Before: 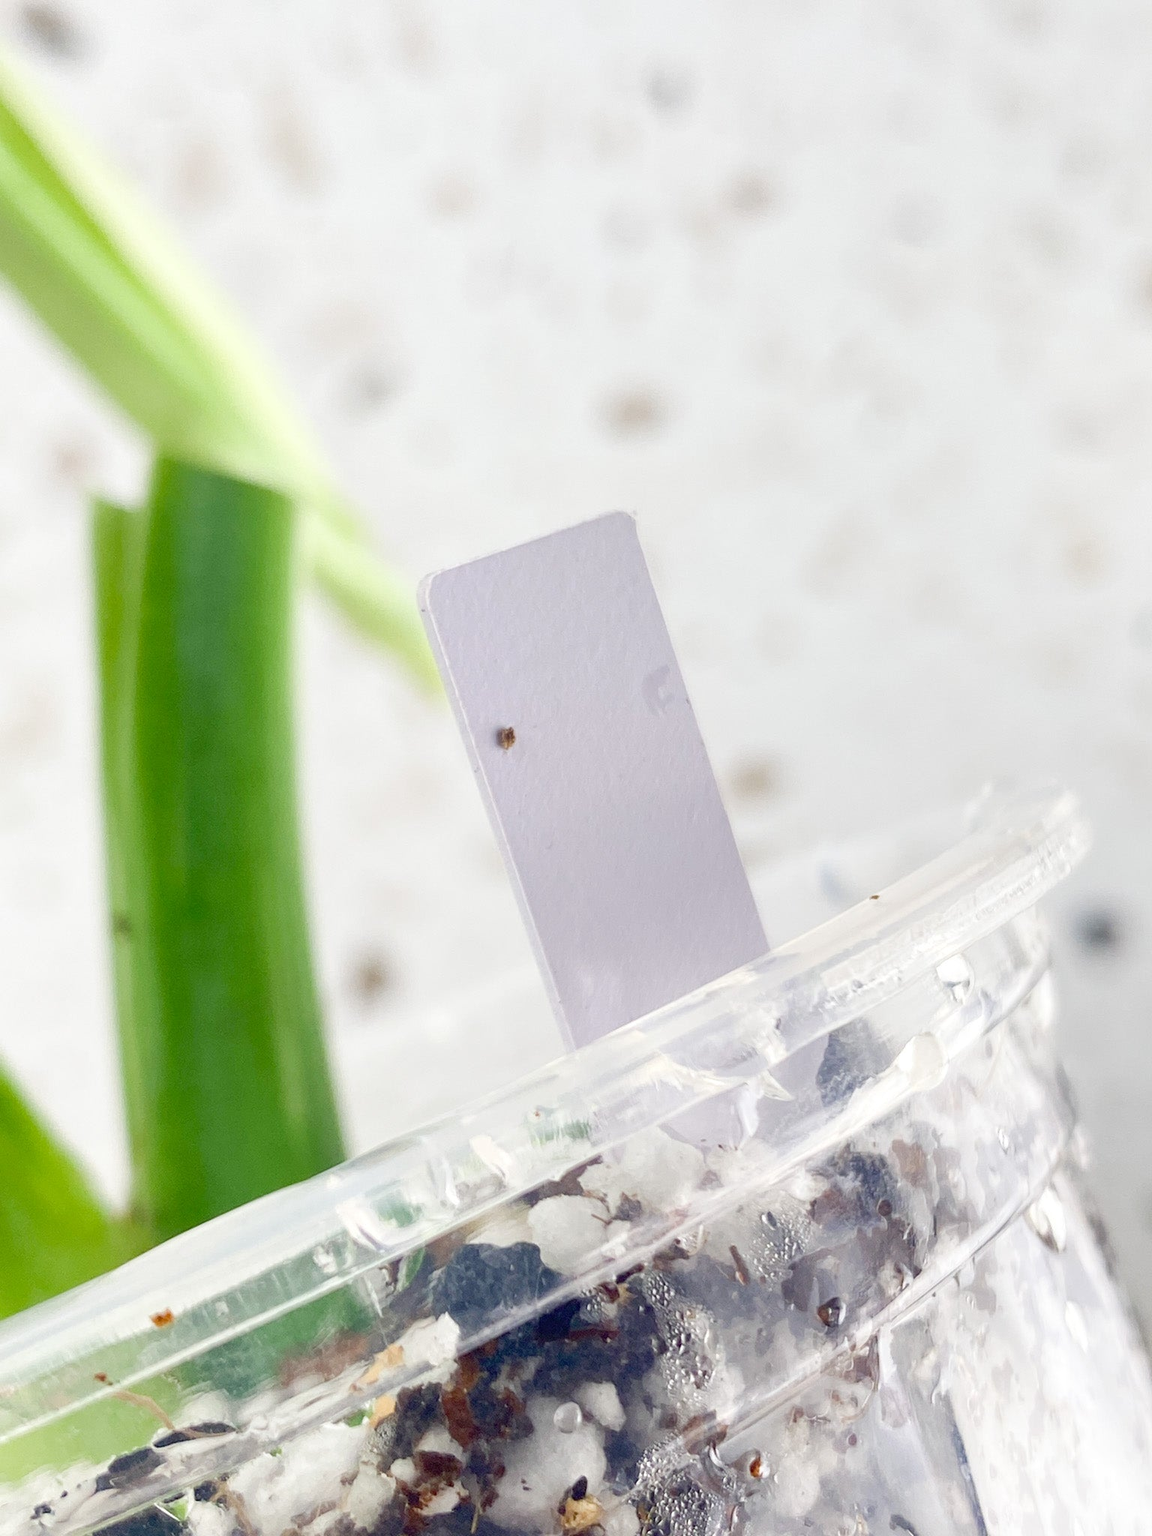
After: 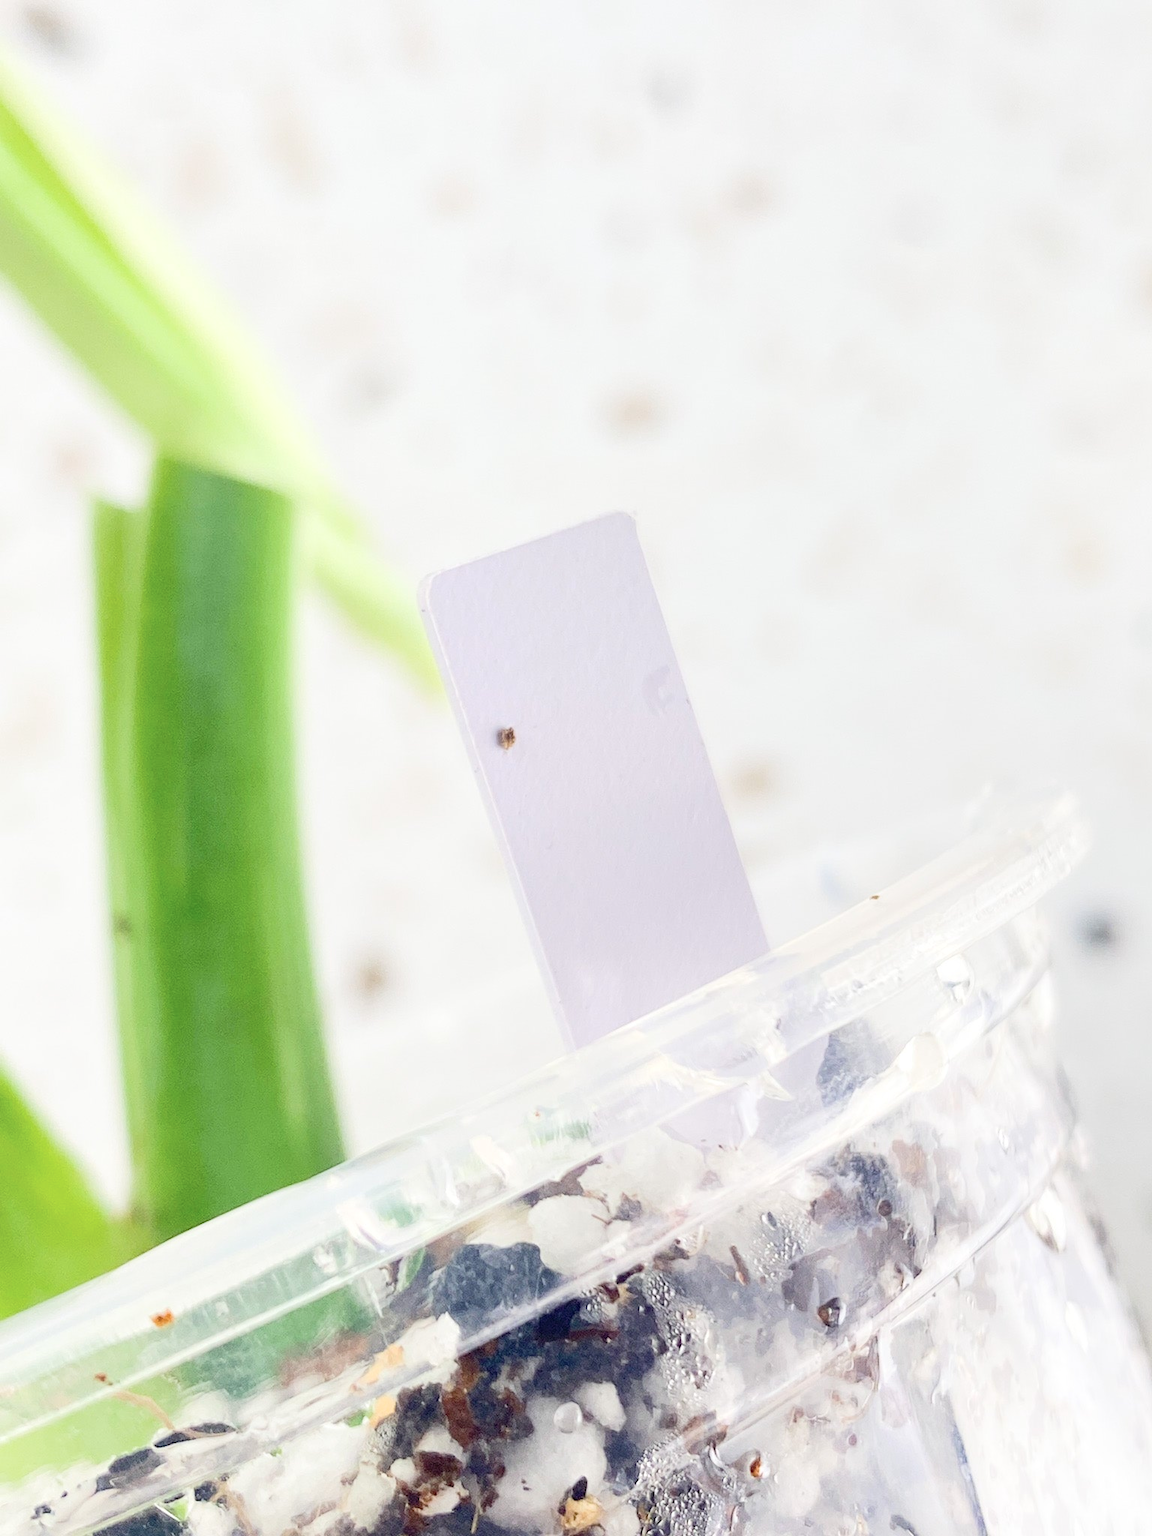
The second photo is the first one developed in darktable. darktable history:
tone curve: curves: ch0 [(0, 0) (0.003, 0.003) (0.011, 0.014) (0.025, 0.033) (0.044, 0.06) (0.069, 0.096) (0.1, 0.132) (0.136, 0.174) (0.177, 0.226) (0.224, 0.282) (0.277, 0.352) (0.335, 0.435) (0.399, 0.524) (0.468, 0.615) (0.543, 0.695) (0.623, 0.771) (0.709, 0.835) (0.801, 0.894) (0.898, 0.944) (1, 1)], color space Lab, independent channels, preserve colors none
